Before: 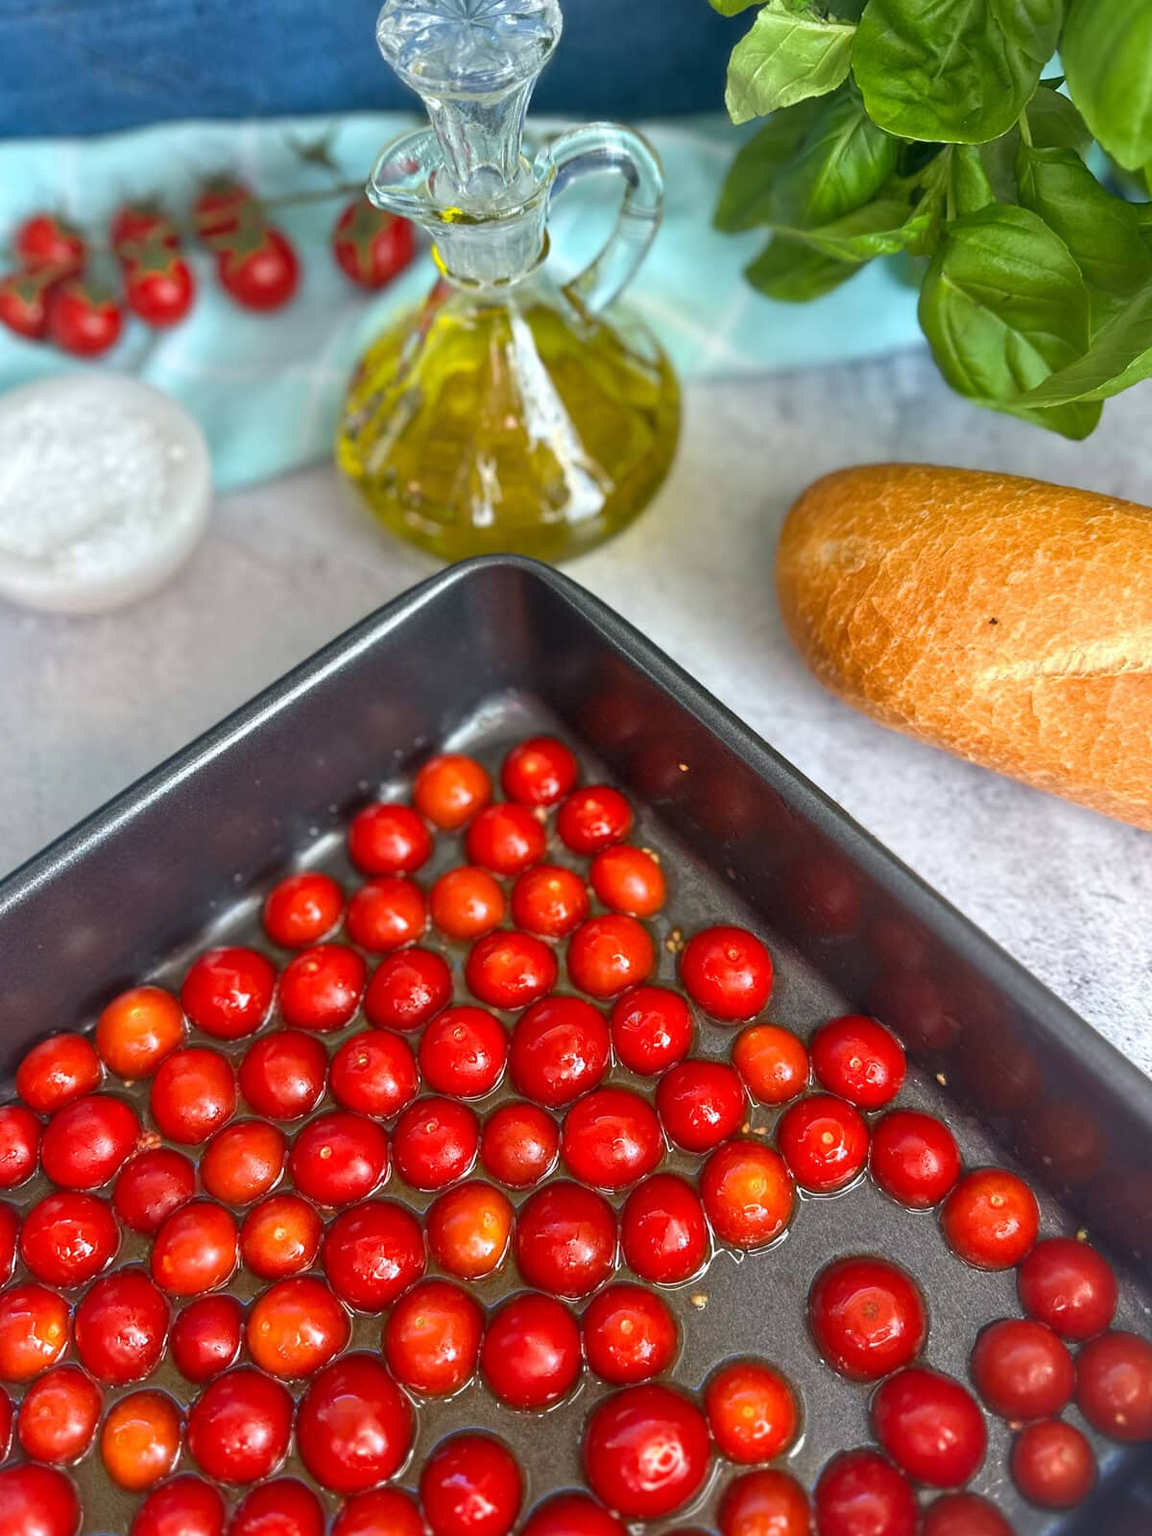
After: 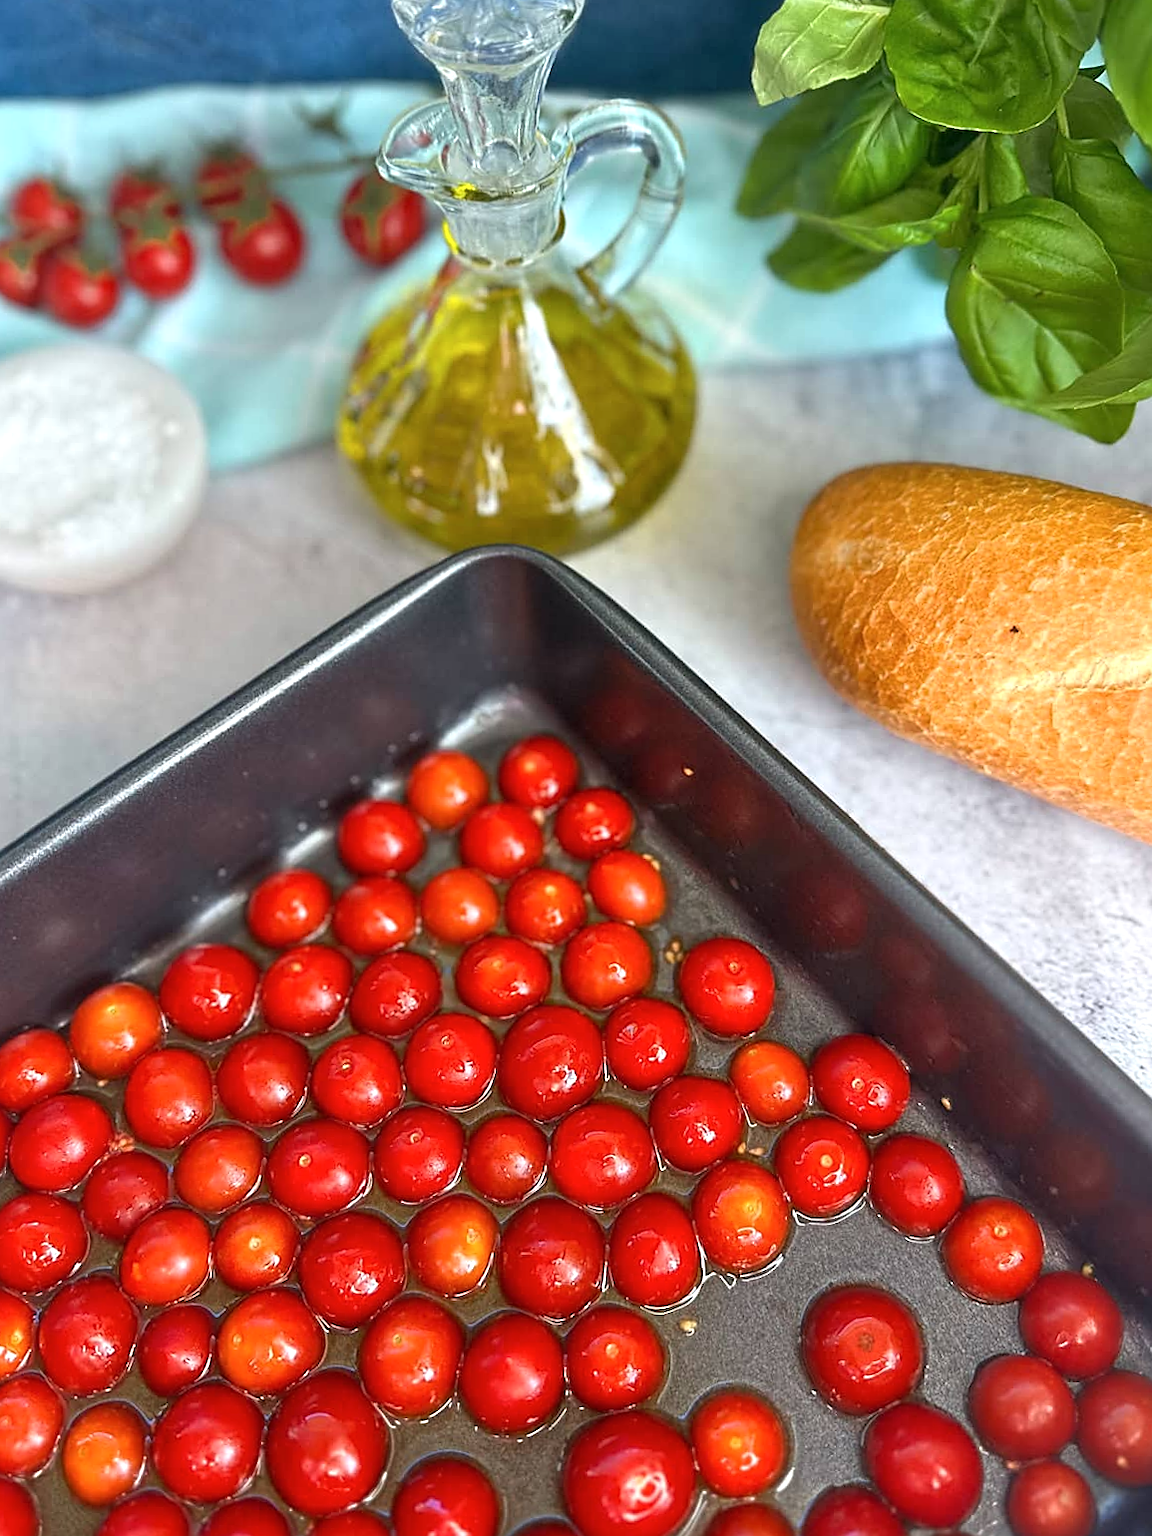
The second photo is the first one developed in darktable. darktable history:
shadows and highlights: shadows -12.5, white point adjustment 4, highlights 28.33
crop and rotate: angle -1.69°
sharpen: on, module defaults
